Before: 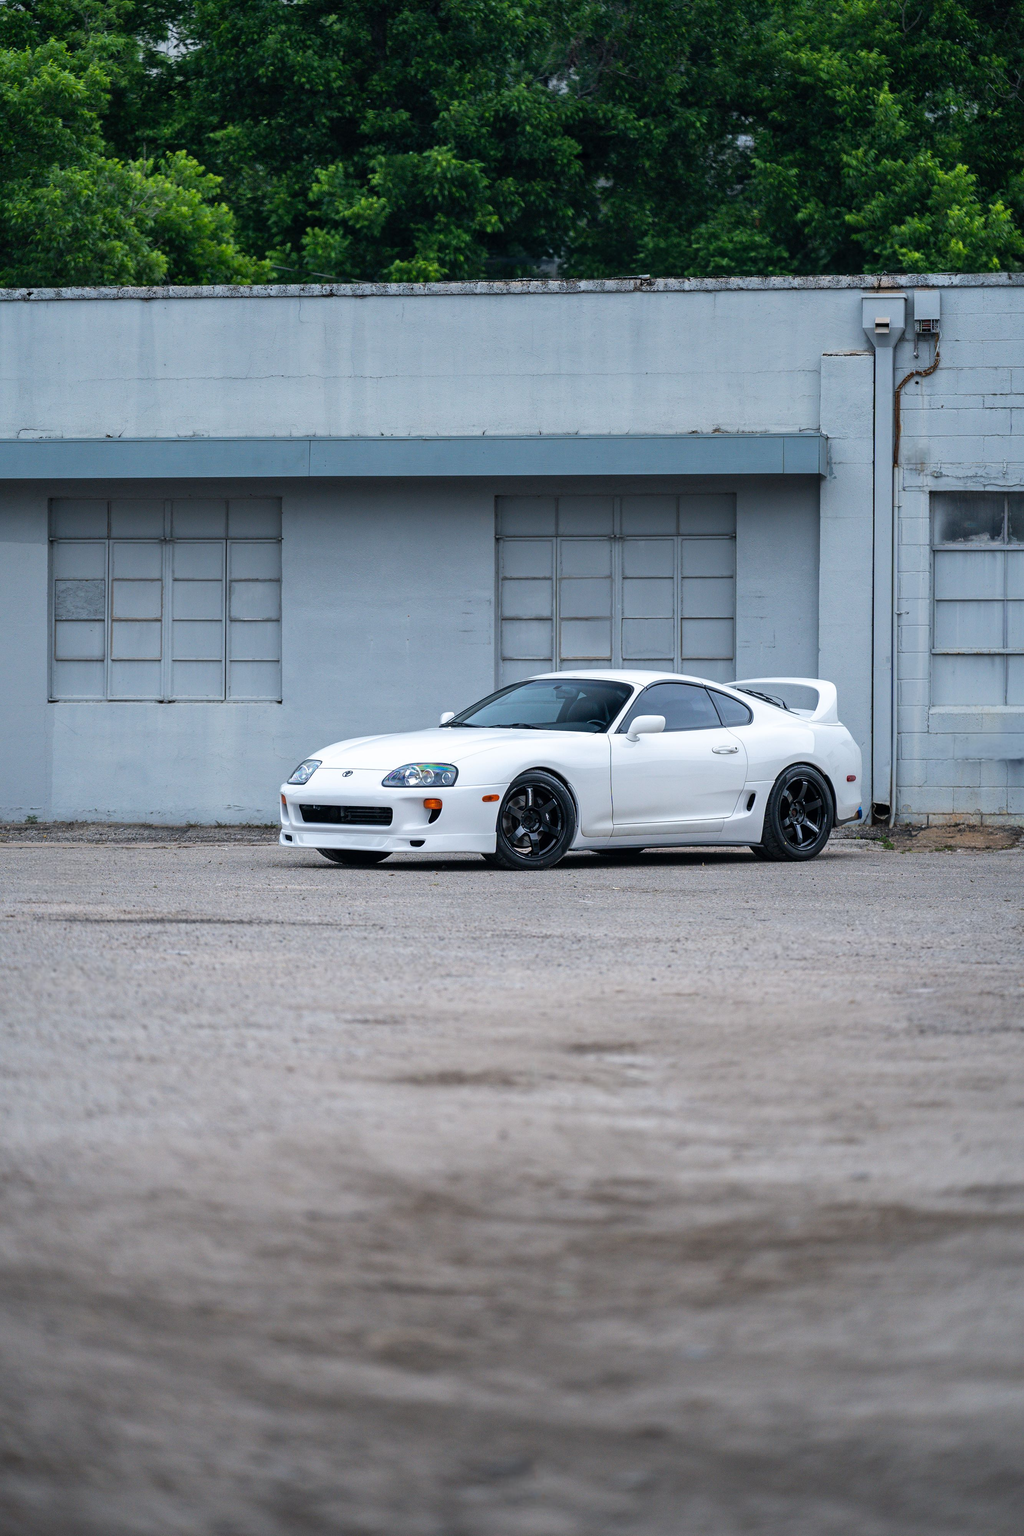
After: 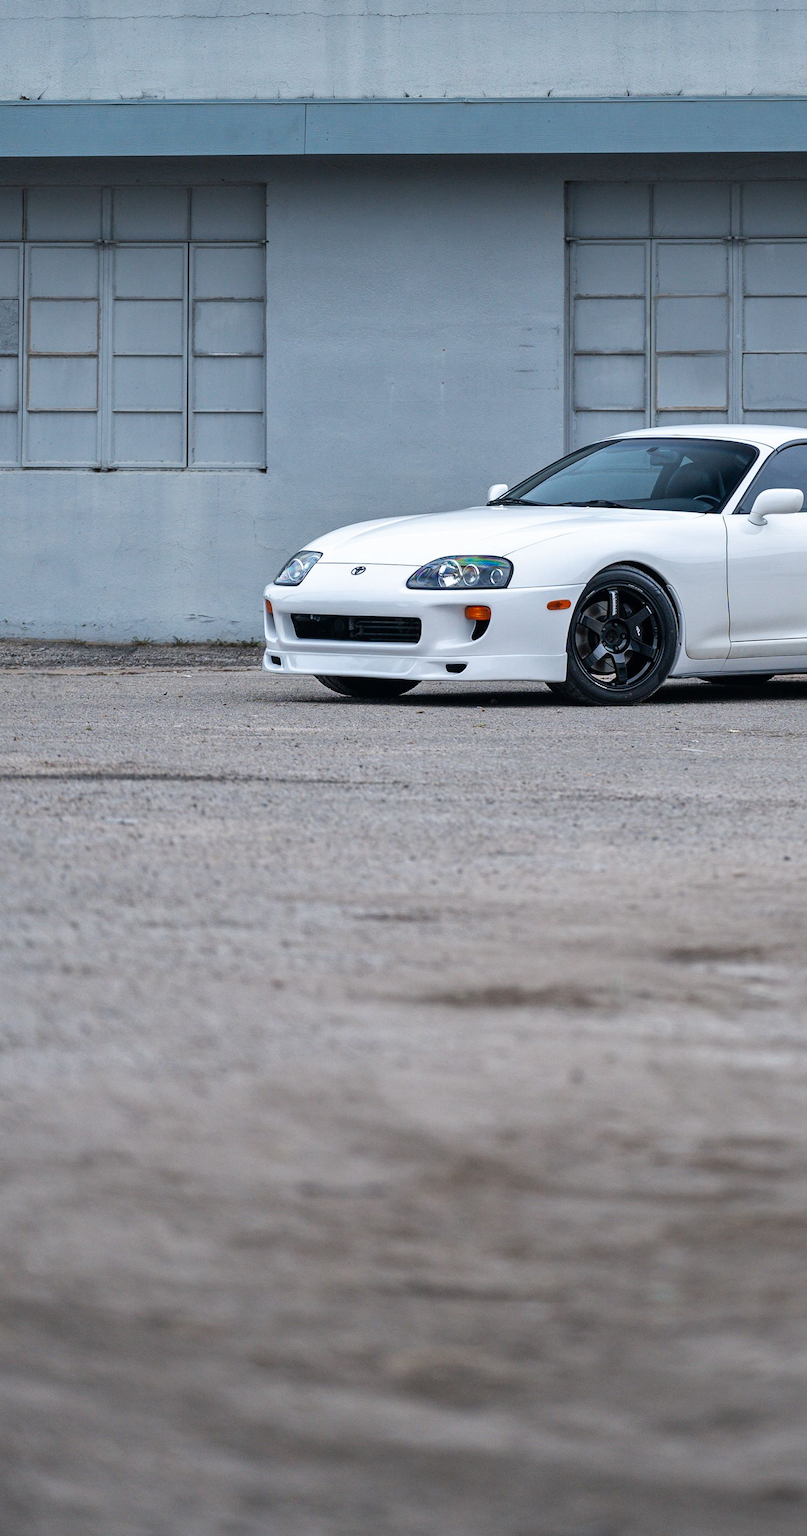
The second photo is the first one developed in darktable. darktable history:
shadows and highlights: highlights color adjustment 0%, low approximation 0.01, soften with gaussian
crop: left 8.966%, top 23.852%, right 34.699%, bottom 4.703%
